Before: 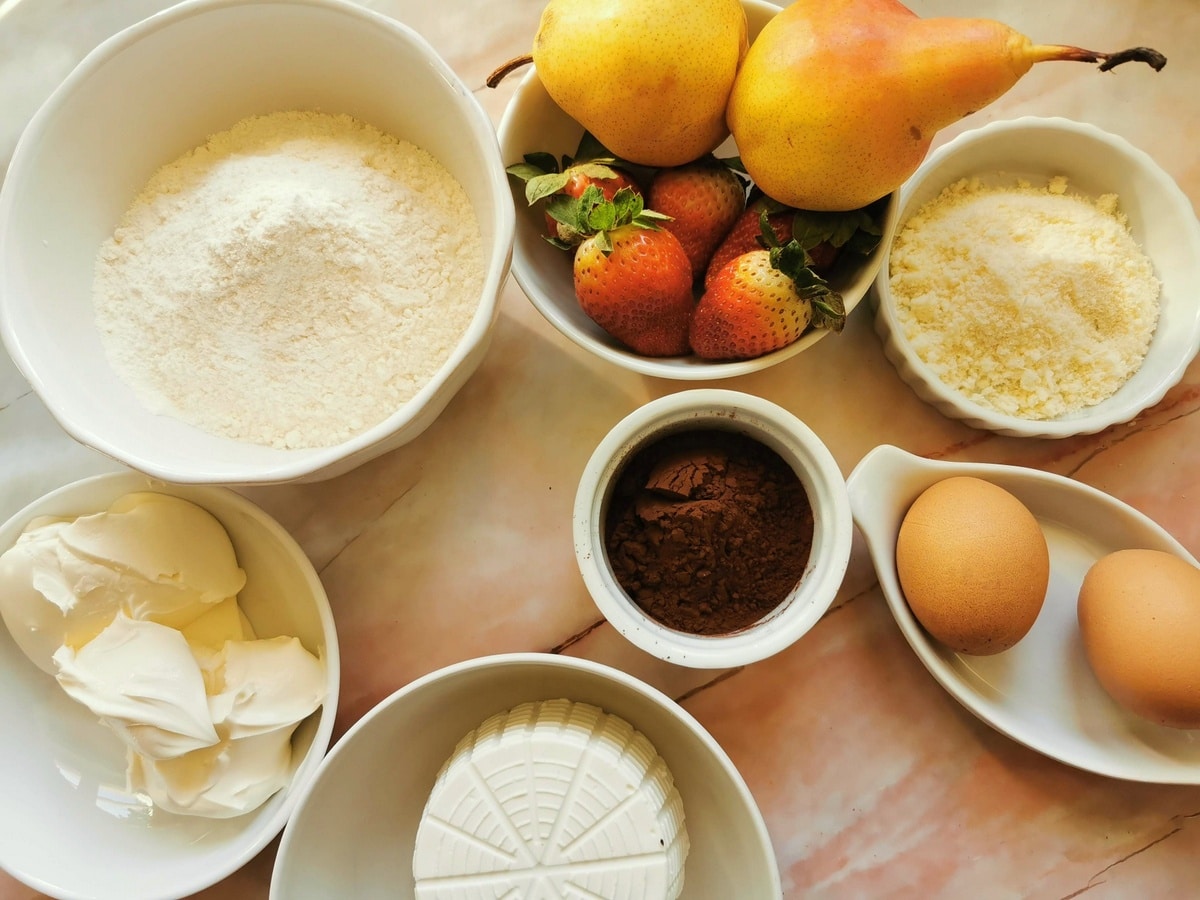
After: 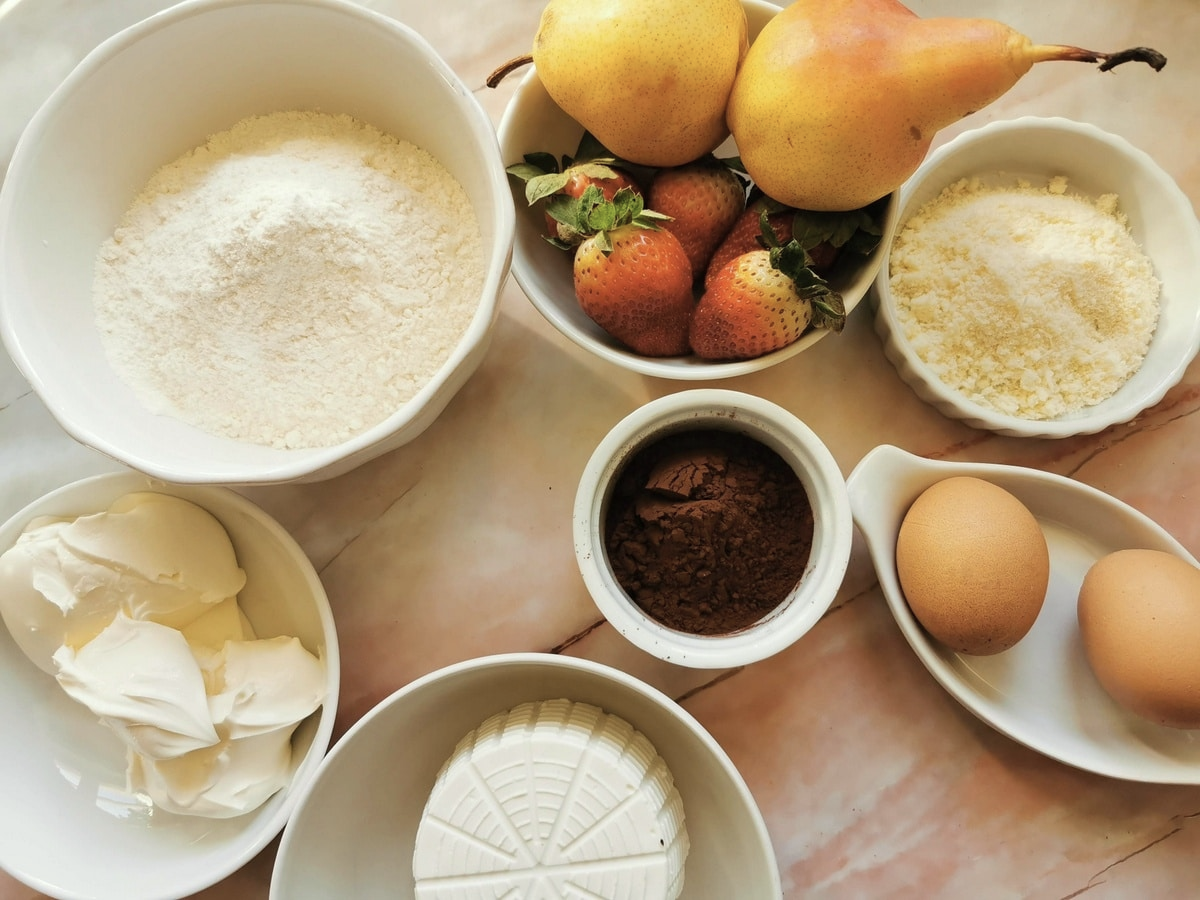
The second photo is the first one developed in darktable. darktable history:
exposure: compensate exposure bias true, compensate highlight preservation false
color correction: highlights b* 0.067, saturation 0.777
